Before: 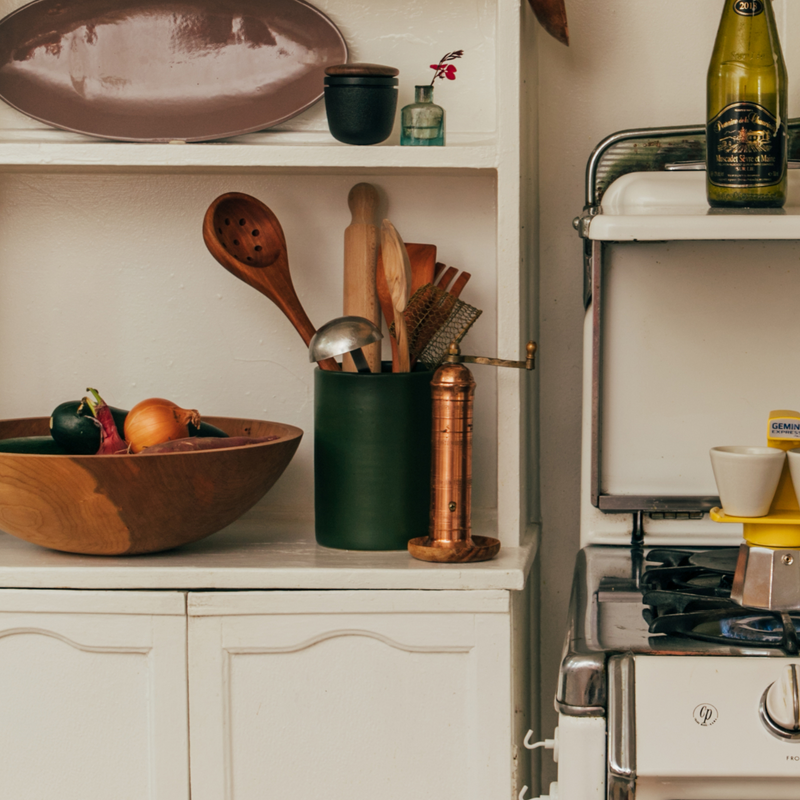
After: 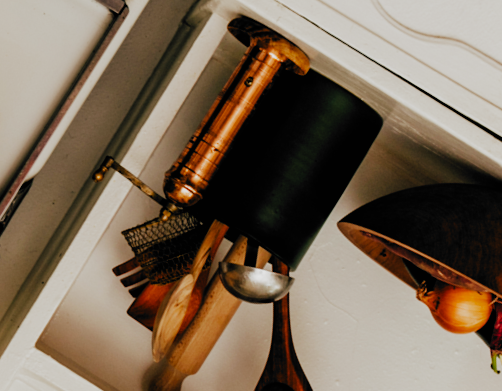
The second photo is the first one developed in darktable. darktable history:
crop and rotate: angle 148.41°, left 9.091%, top 15.631%, right 4.52%, bottom 16.962%
filmic rgb: black relative exposure -5.02 EV, white relative exposure 3.97 EV, hardness 2.89, contrast 1.411, highlights saturation mix -28.95%, add noise in highlights 0, preserve chrominance no, color science v3 (2019), use custom middle-gray values true, contrast in highlights soft
